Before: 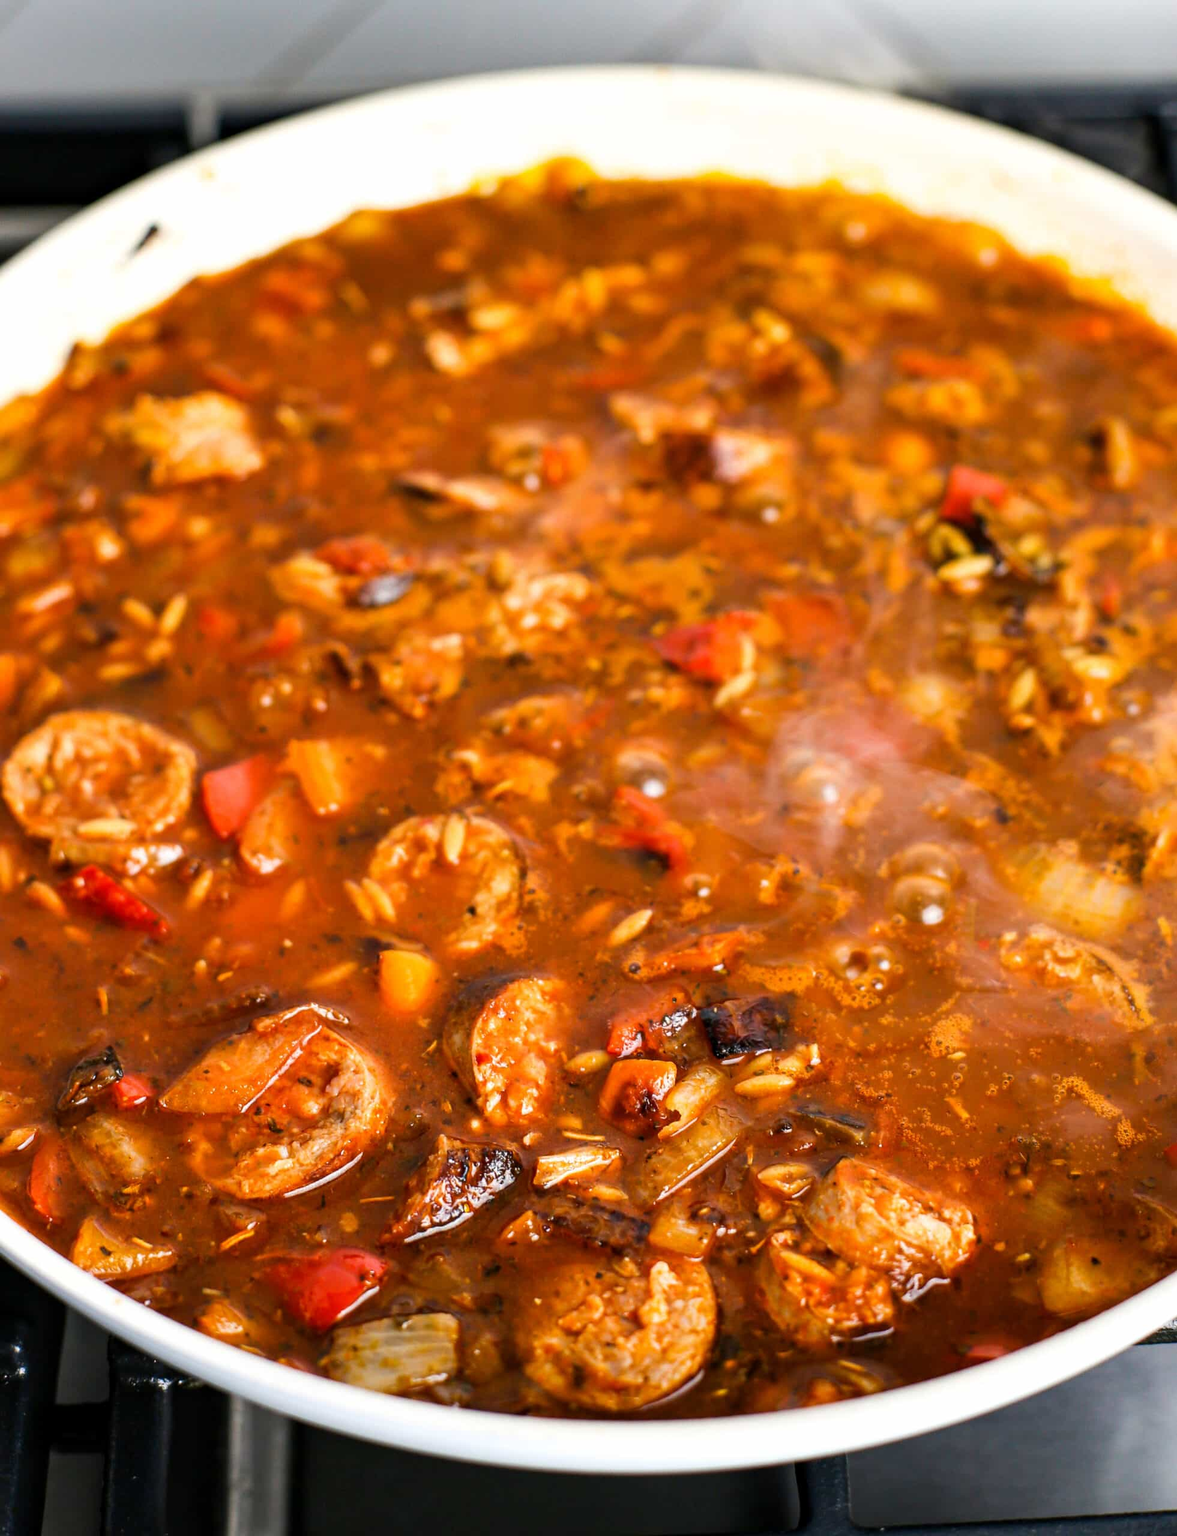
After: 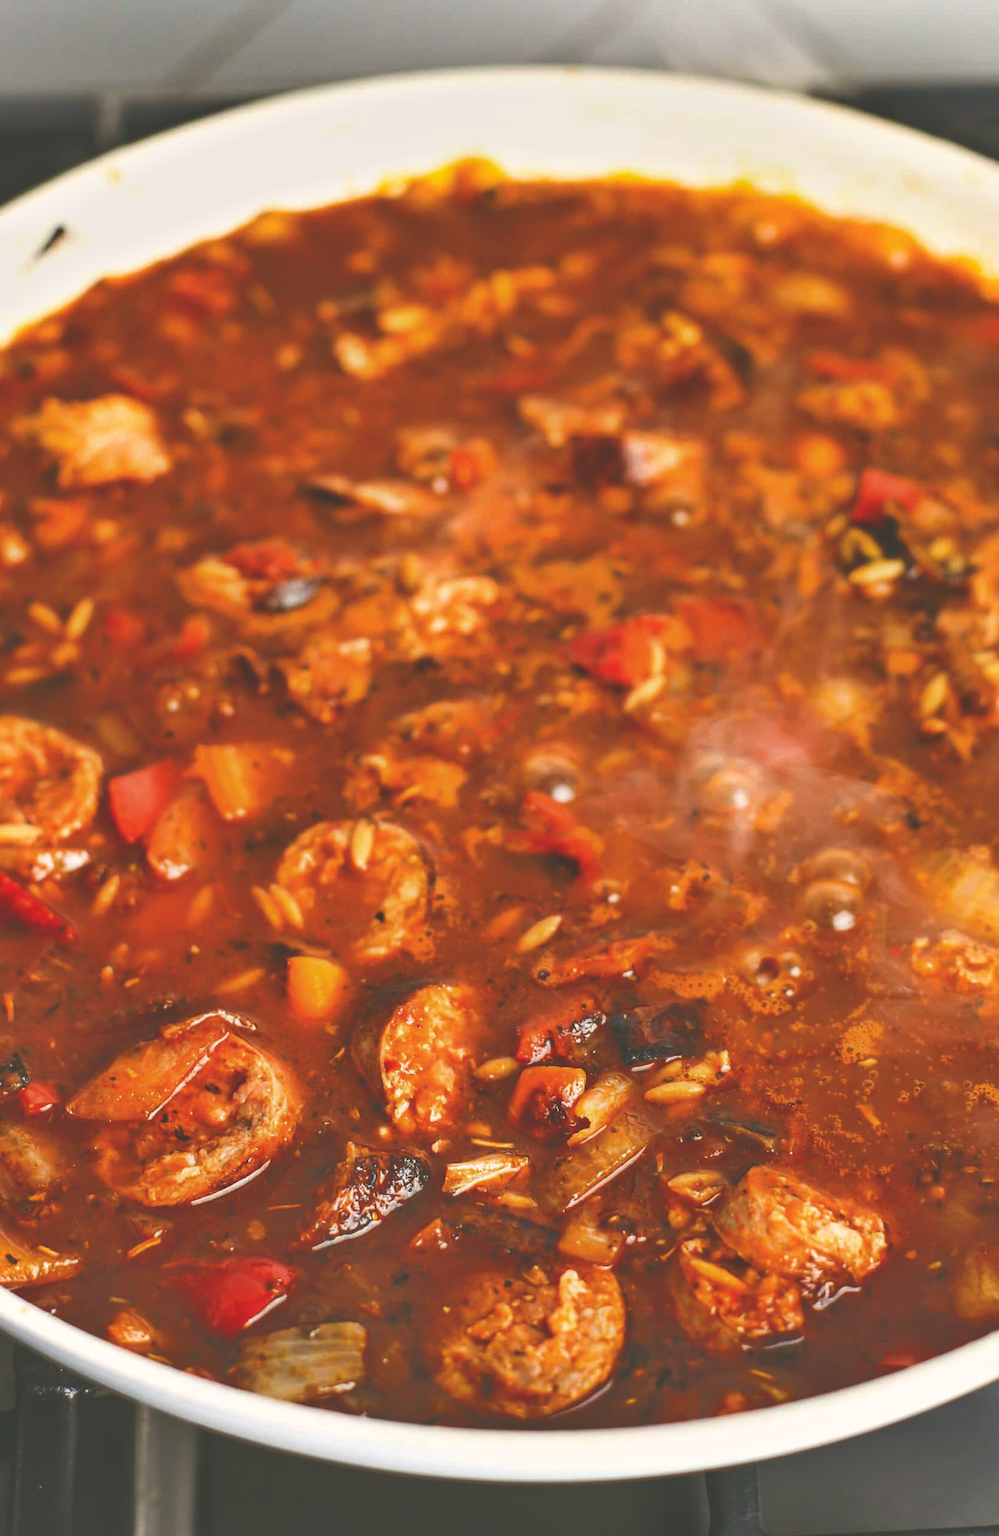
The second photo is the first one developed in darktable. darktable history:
rotate and perspective: crop left 0, crop top 0
shadows and highlights: shadows 37.27, highlights -28.18, soften with gaussian
color balance: lift [1.016, 0.983, 1, 1.017], gamma [0.958, 1, 1, 1], gain [0.981, 1.007, 0.993, 1.002], input saturation 118.26%, contrast 13.43%, contrast fulcrum 21.62%, output saturation 82.76%
exposure: black level correction -0.036, exposure -0.497 EV, compensate highlight preservation false
color balance rgb: shadows lift › chroma 4.41%, shadows lift › hue 27°, power › chroma 2.5%, power › hue 70°, highlights gain › chroma 1%, highlights gain › hue 27°, saturation formula JzAzBz (2021)
crop: left 8.026%, right 7.374%
tone equalizer: -8 EV -0.528 EV, -7 EV -0.319 EV, -6 EV -0.083 EV, -5 EV 0.413 EV, -4 EV 0.985 EV, -3 EV 0.791 EV, -2 EV -0.01 EV, -1 EV 0.14 EV, +0 EV -0.012 EV, smoothing 1
